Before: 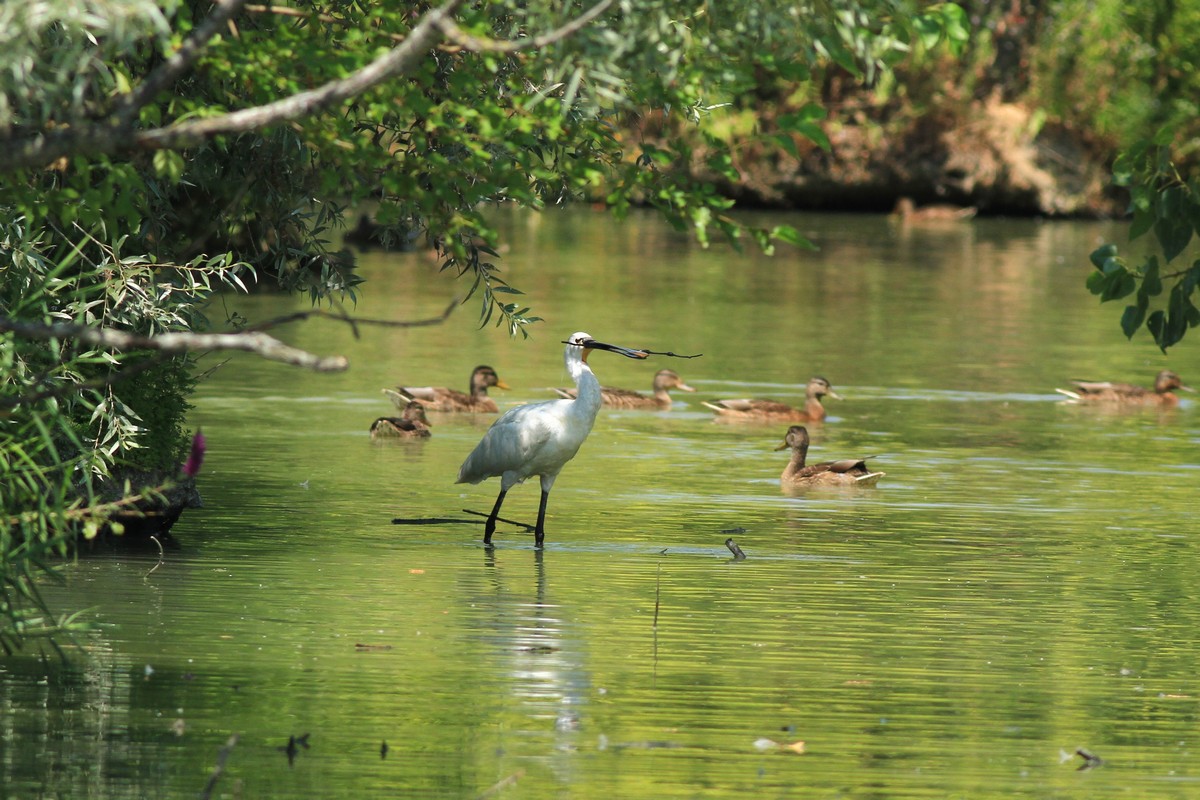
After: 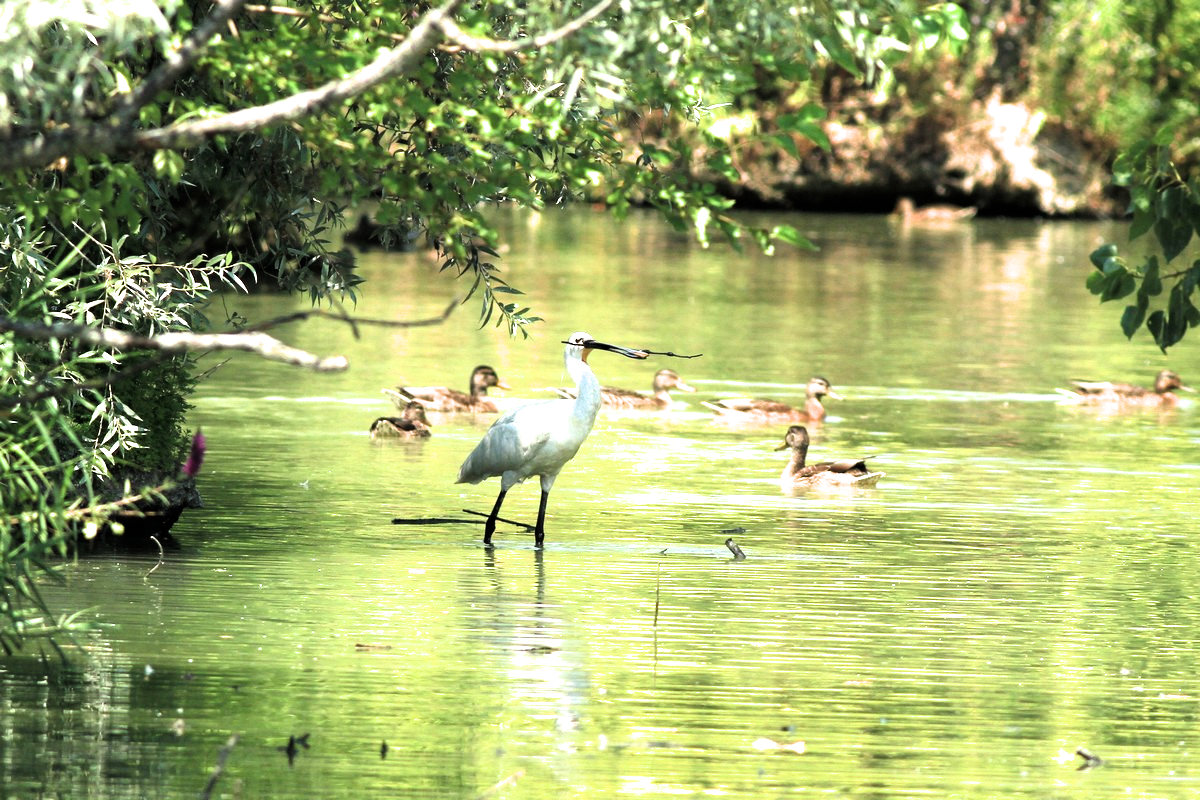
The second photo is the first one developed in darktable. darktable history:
exposure: exposure 1.072 EV, compensate exposure bias true, compensate highlight preservation false
filmic rgb: black relative exposure -8.21 EV, white relative exposure 2.2 EV, target white luminance 99.872%, hardness 7.09, latitude 74.97%, contrast 1.317, highlights saturation mix -2.21%, shadows ↔ highlights balance 30.26%
